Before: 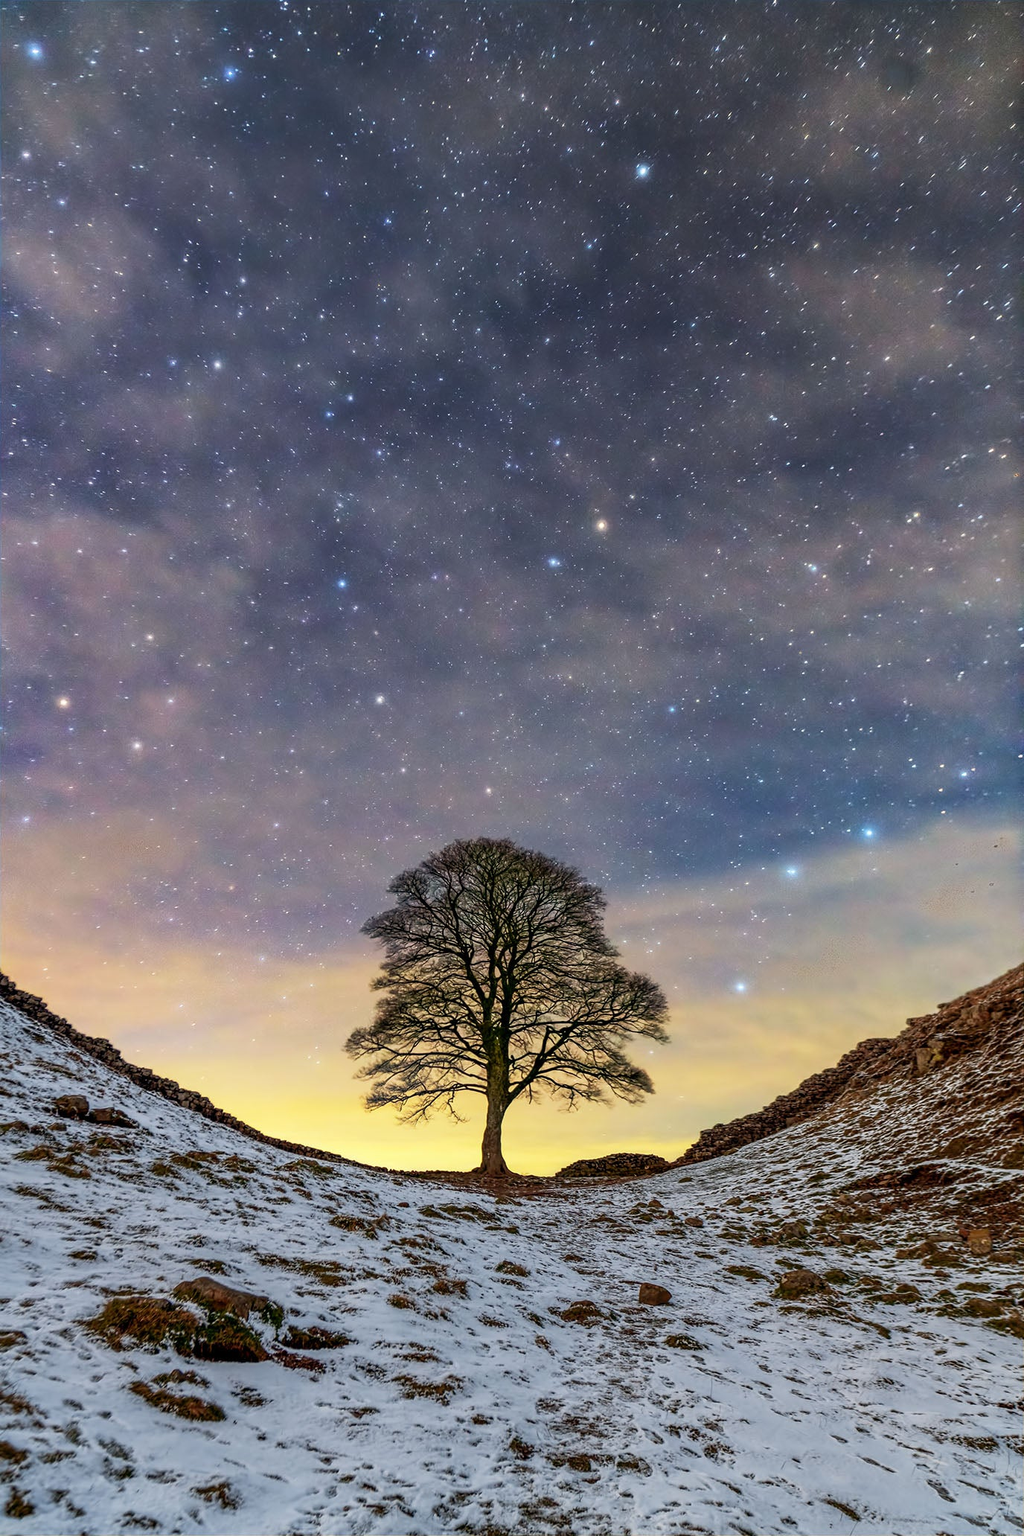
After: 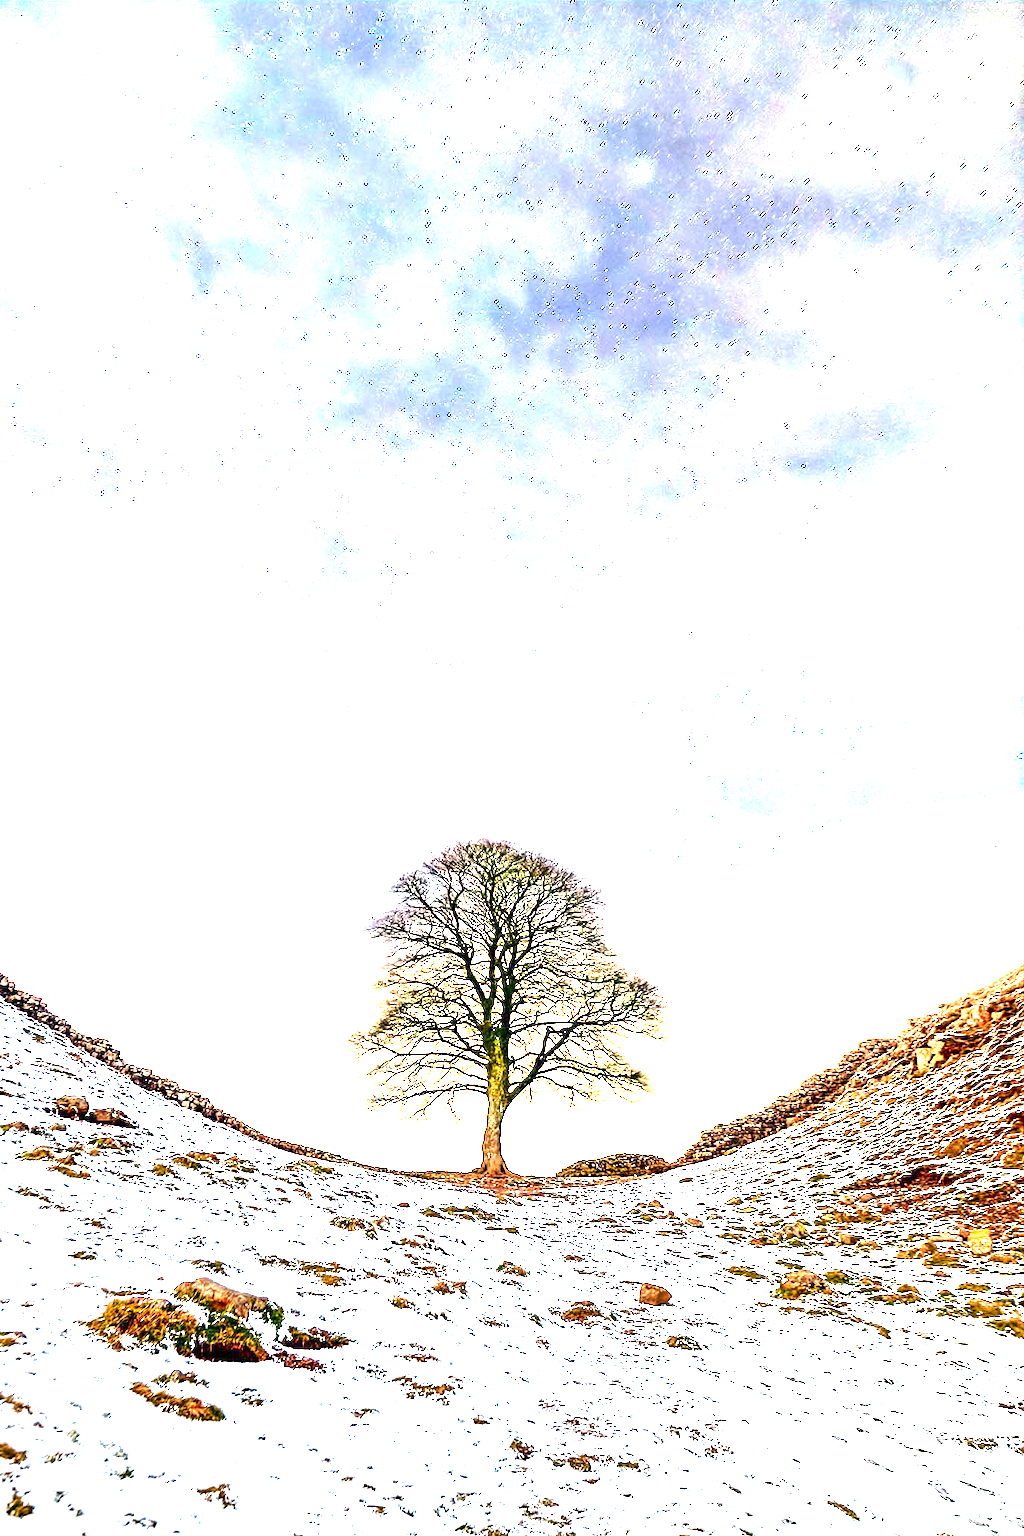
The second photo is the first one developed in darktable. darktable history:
exposure: black level correction 0, exposure 4.011 EV, compensate highlight preservation false
contrast brightness saturation: contrast 0.13, brightness -0.232, saturation 0.143
